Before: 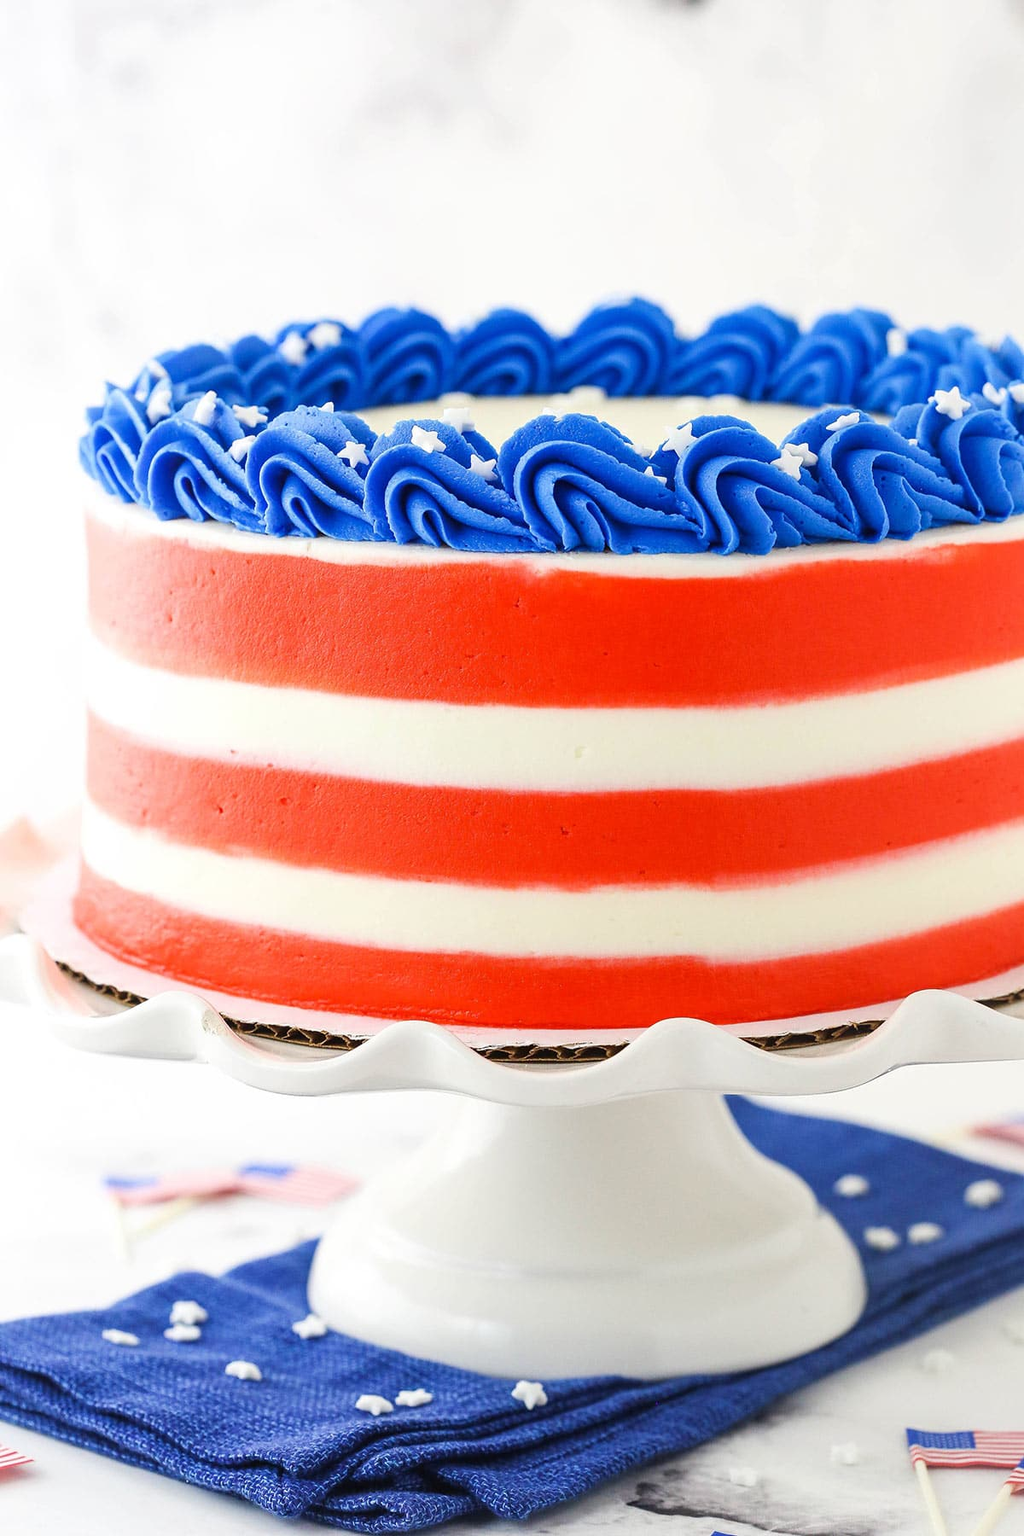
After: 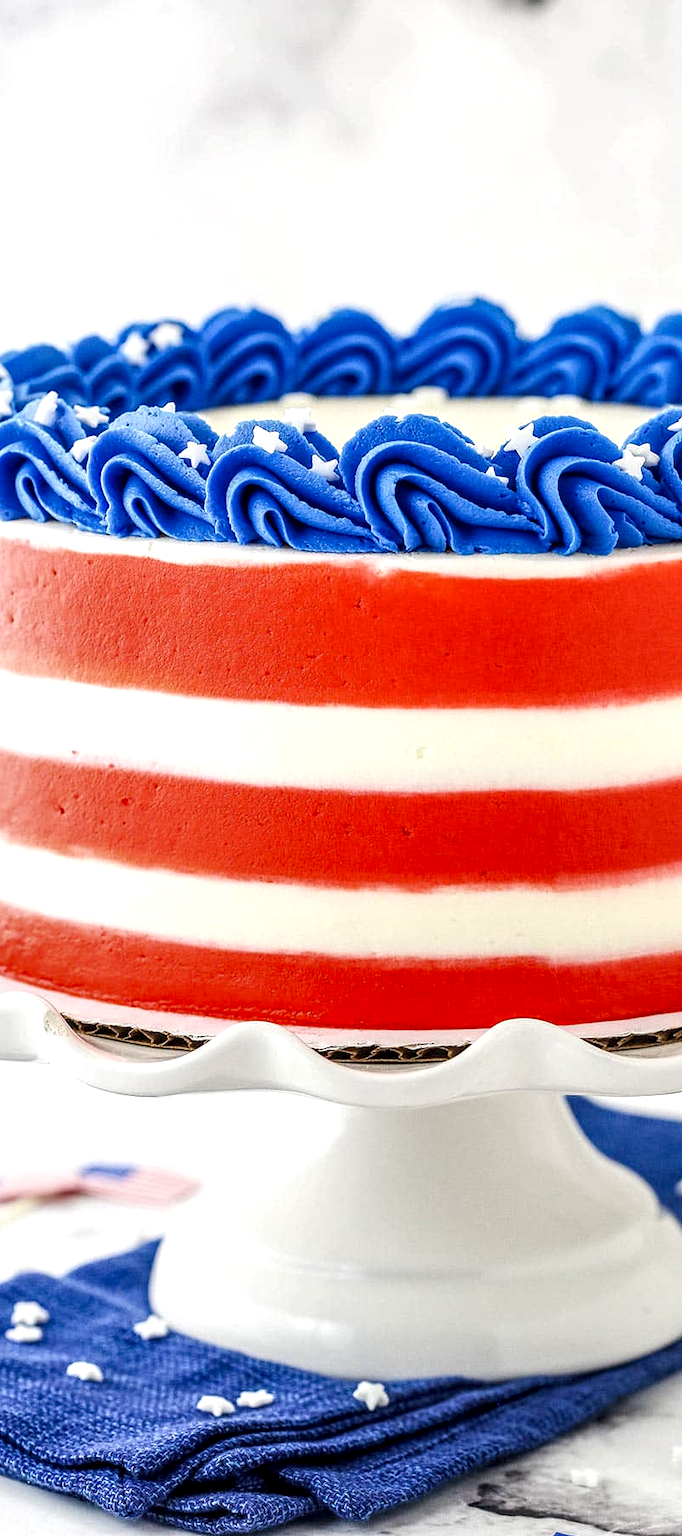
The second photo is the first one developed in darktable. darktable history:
crop and rotate: left 15.582%, right 17.805%
local contrast: highlights 78%, shadows 56%, detail 174%, midtone range 0.424
